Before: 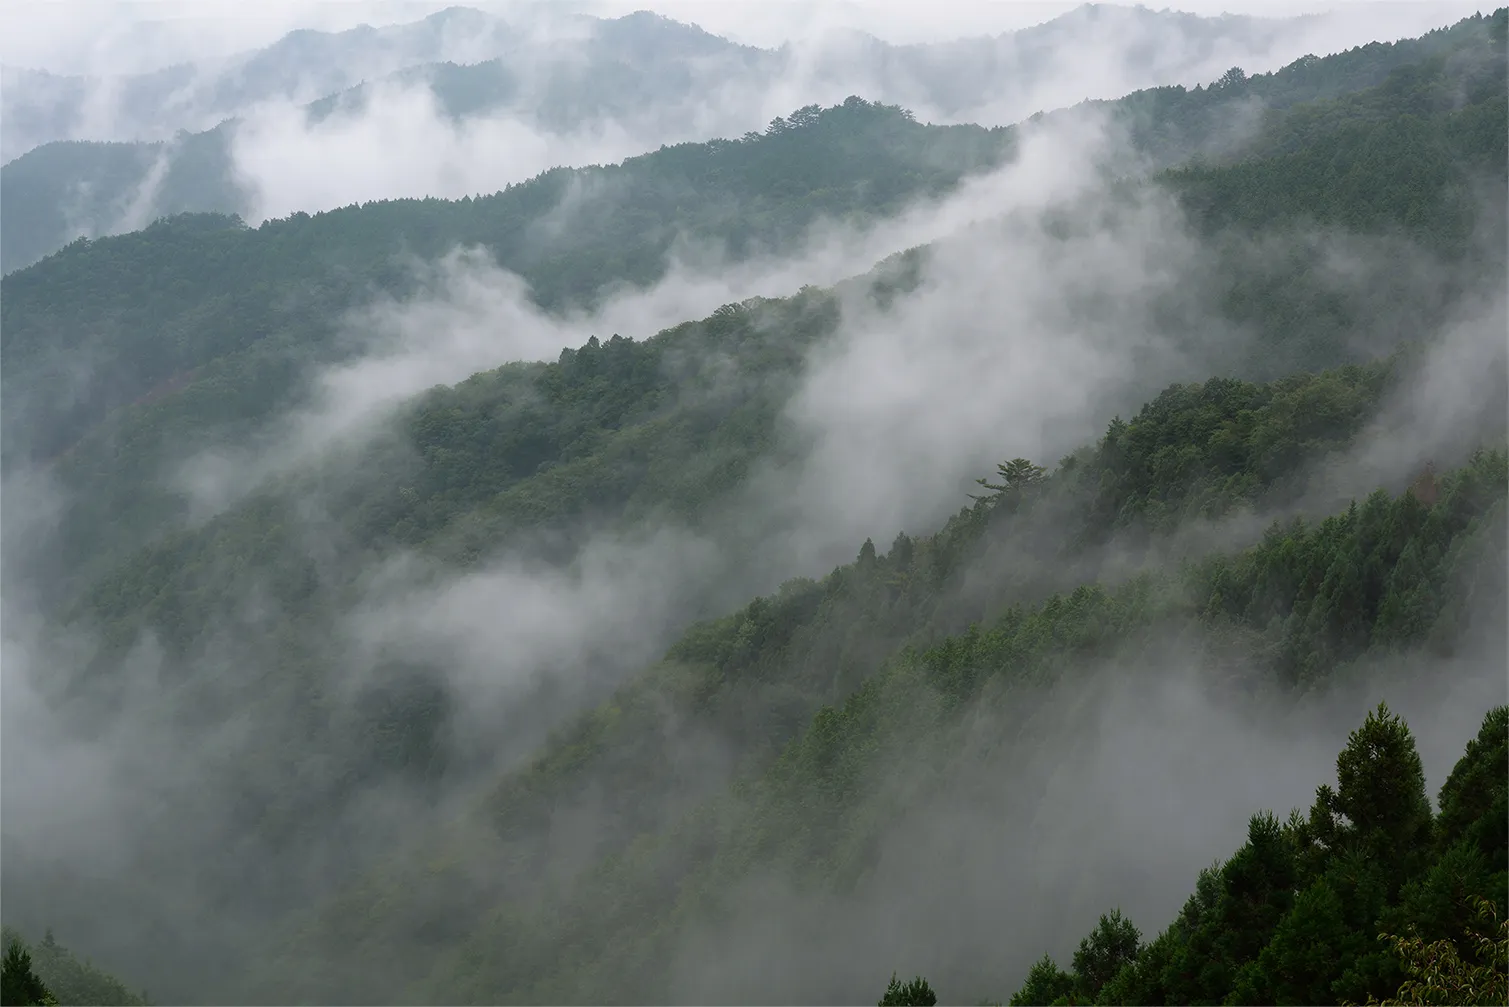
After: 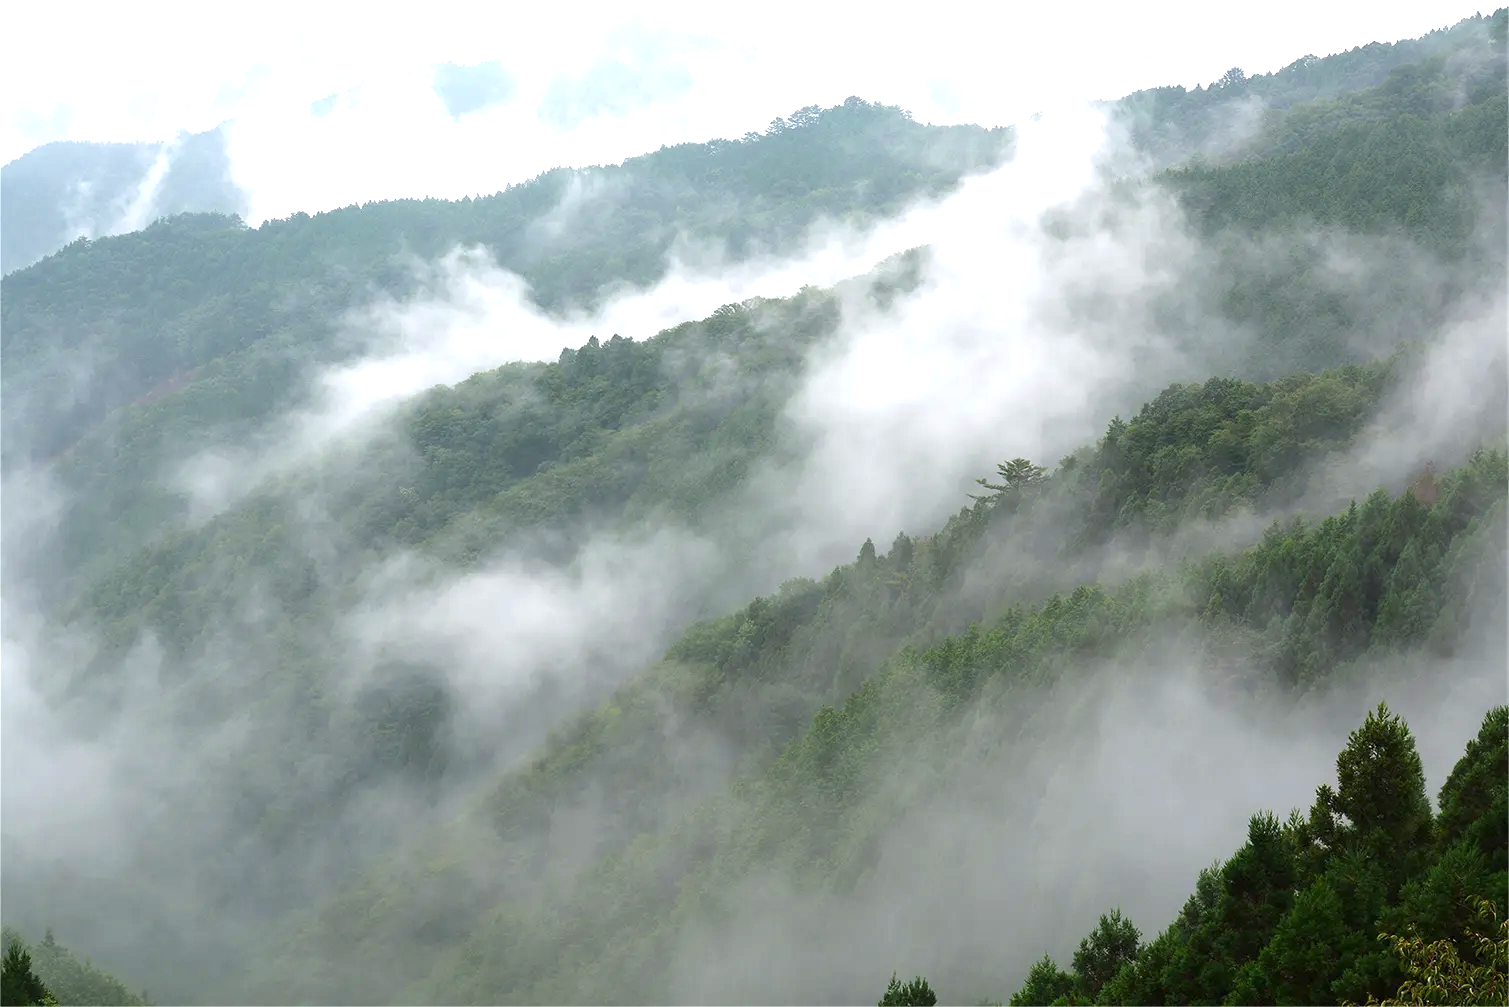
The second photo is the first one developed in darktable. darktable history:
tone equalizer: on, module defaults
exposure: black level correction 0, exposure 1.2 EV, compensate exposure bias true, compensate highlight preservation false
